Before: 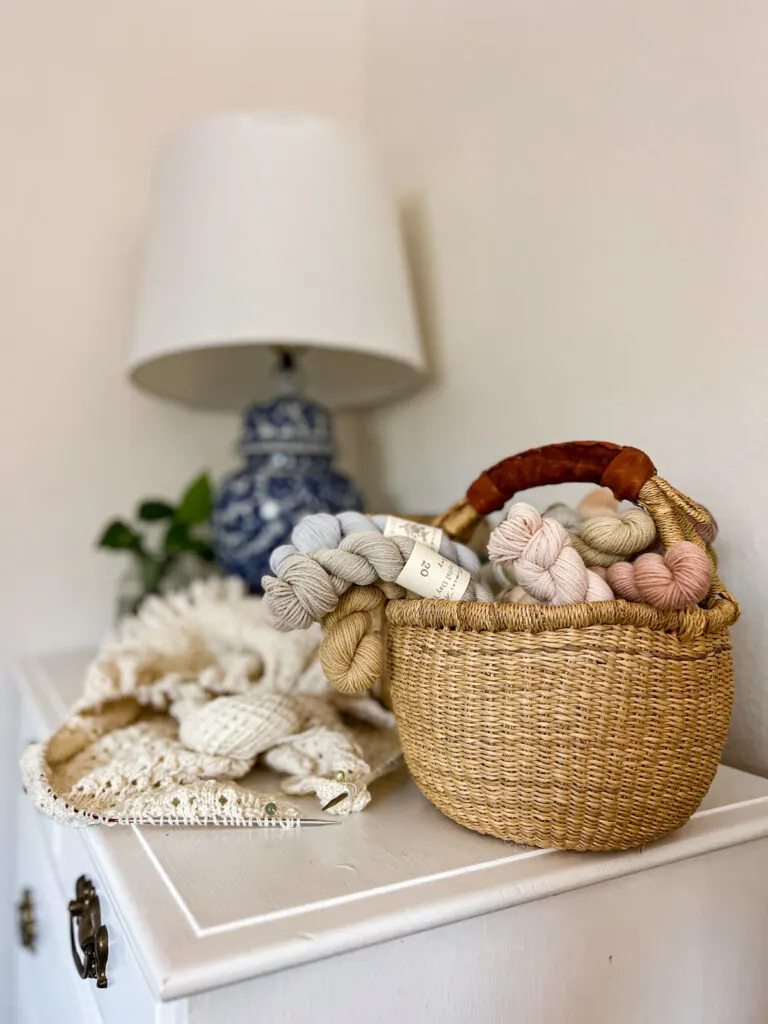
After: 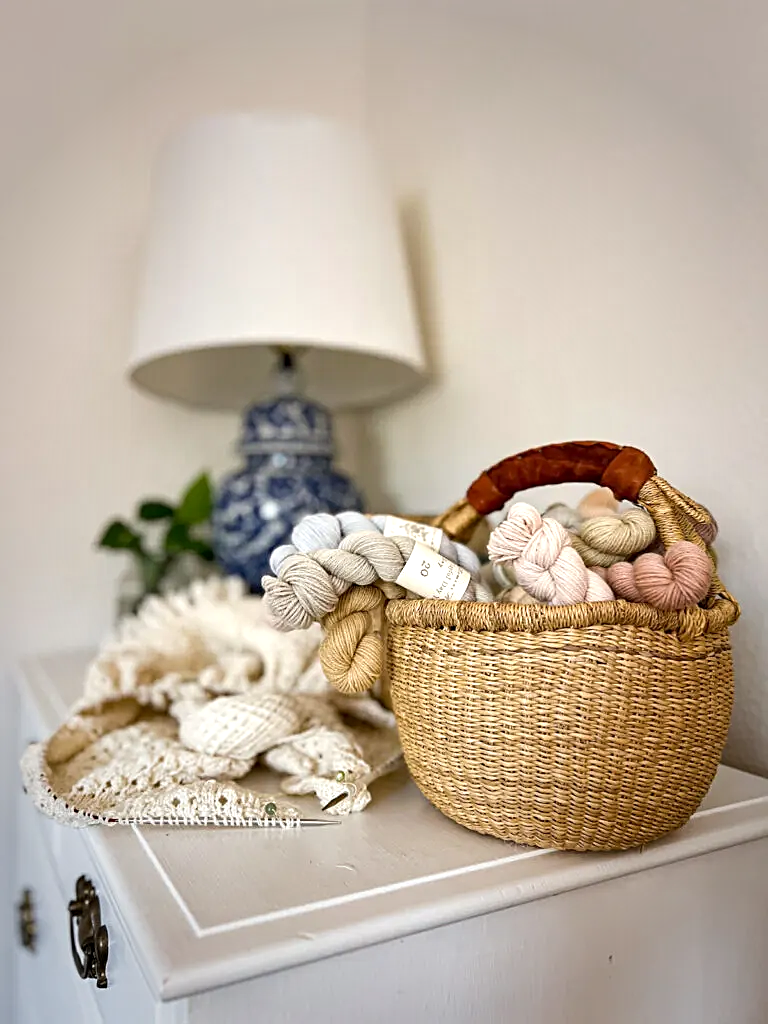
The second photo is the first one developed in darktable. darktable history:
vignetting: fall-off start 34.59%, fall-off radius 64.52%, saturation -0.021, width/height ratio 0.953
sharpen: on, module defaults
exposure: black level correction 0.001, exposure 0.499 EV, compensate highlight preservation false
